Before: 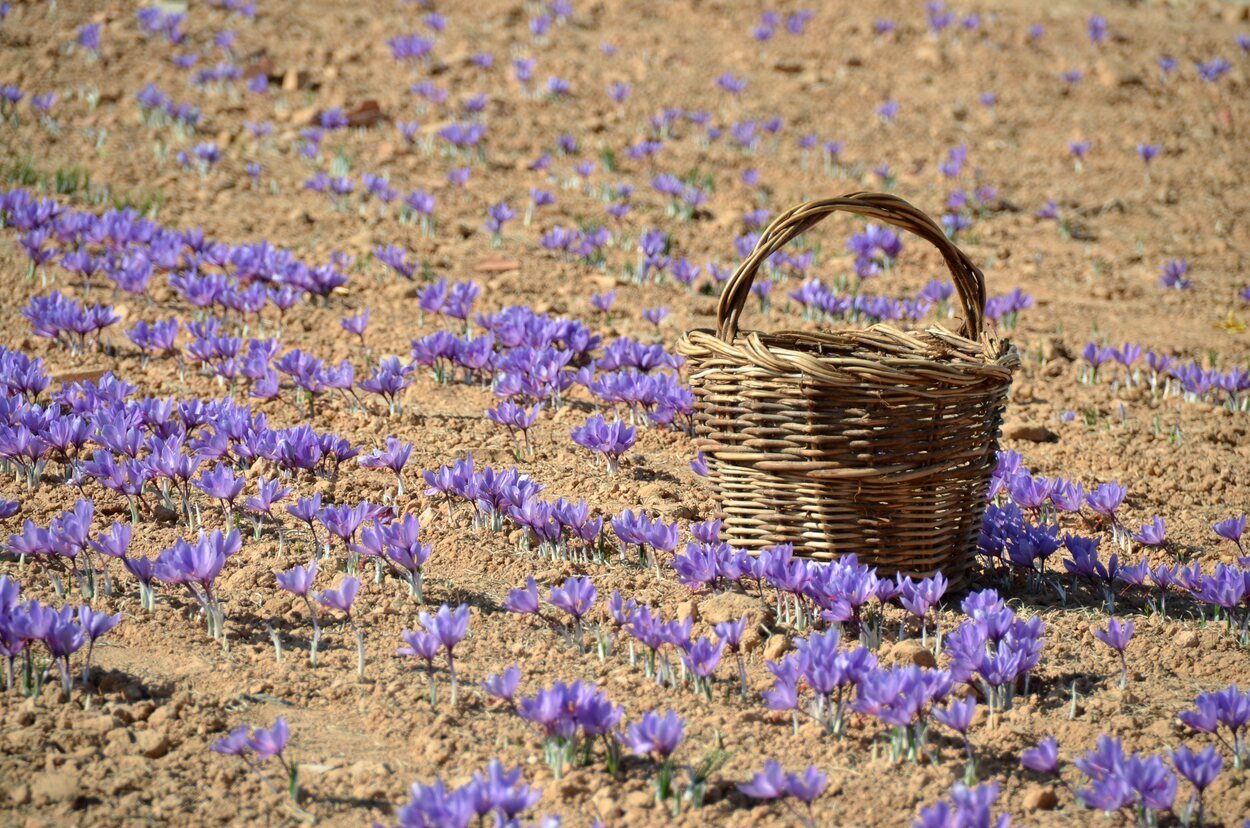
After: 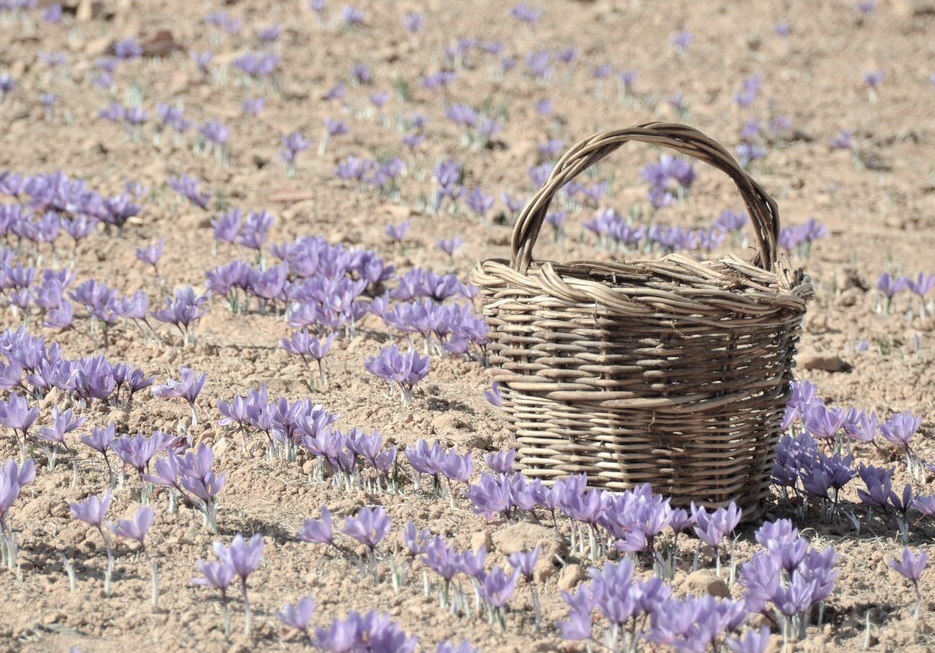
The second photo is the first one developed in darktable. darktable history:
contrast brightness saturation: brightness 0.184, saturation -0.484
crop: left 16.56%, top 8.522%, right 8.586%, bottom 12.56%
levels: levels [0.018, 0.493, 1]
